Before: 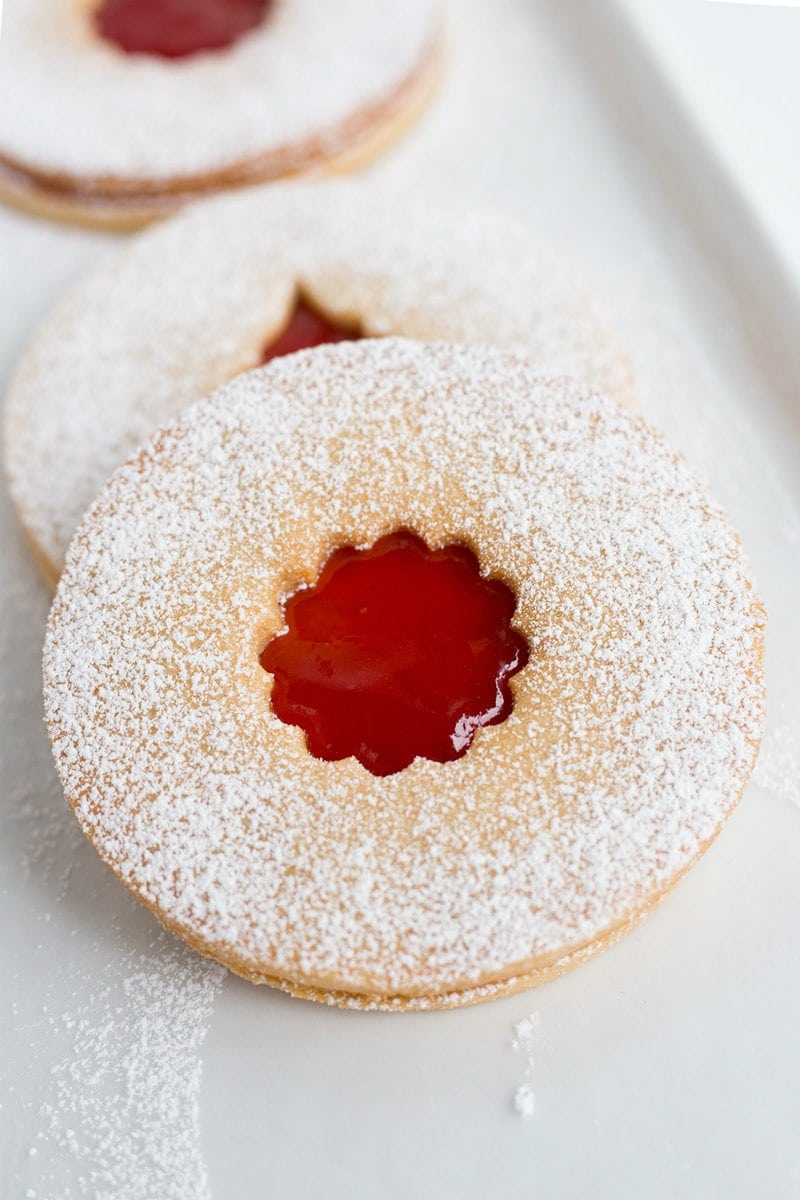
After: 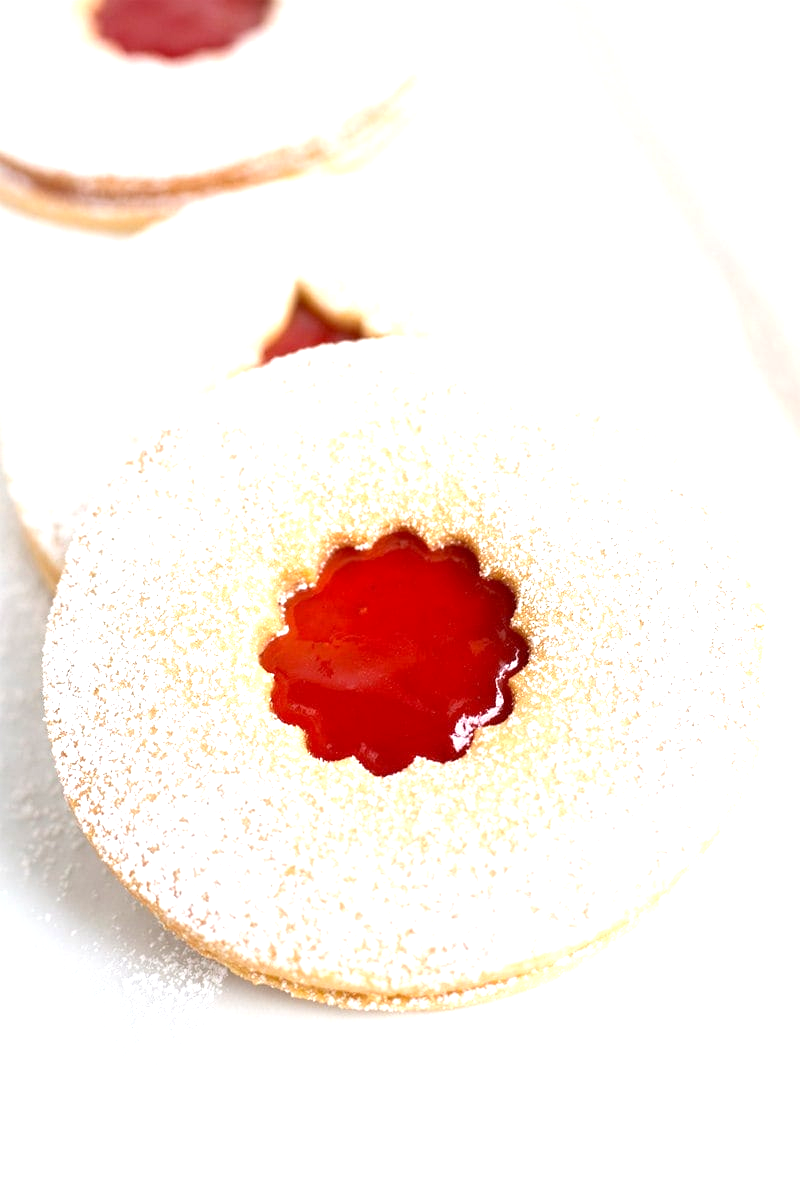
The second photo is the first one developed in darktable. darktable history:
color correction: highlights b* -0.048
exposure: black level correction 0.001, exposure 1.055 EV, compensate highlight preservation false
